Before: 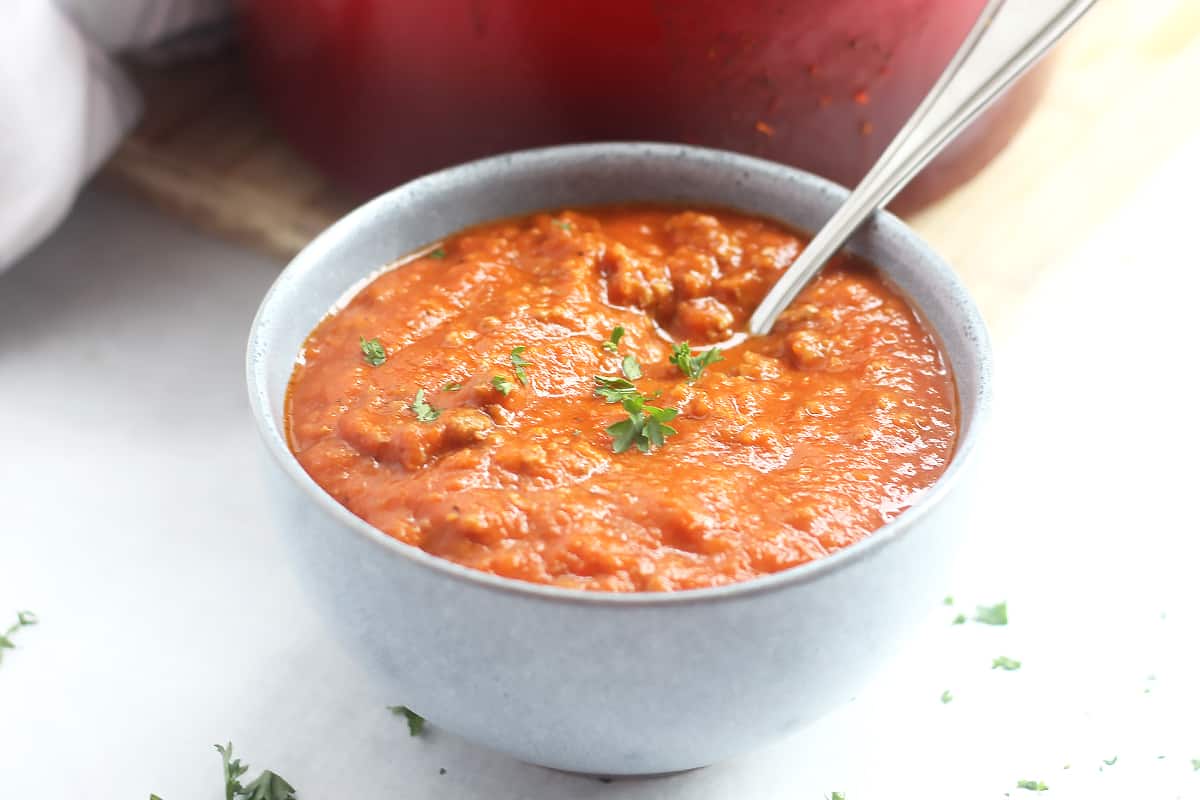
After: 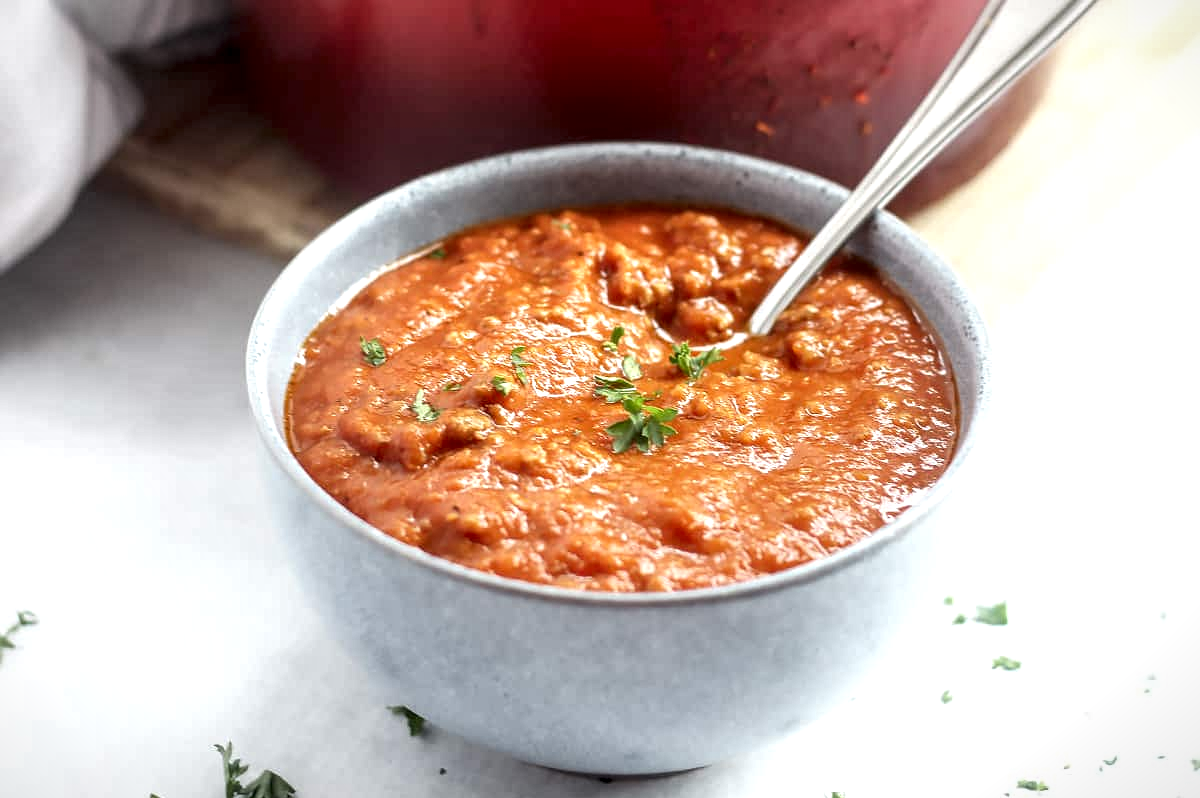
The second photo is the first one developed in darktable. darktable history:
vignetting: fall-off start 100%, brightness -0.282, width/height ratio 1.31
local contrast: highlights 20%, shadows 70%, detail 170%
crop: top 0.05%, bottom 0.098%
